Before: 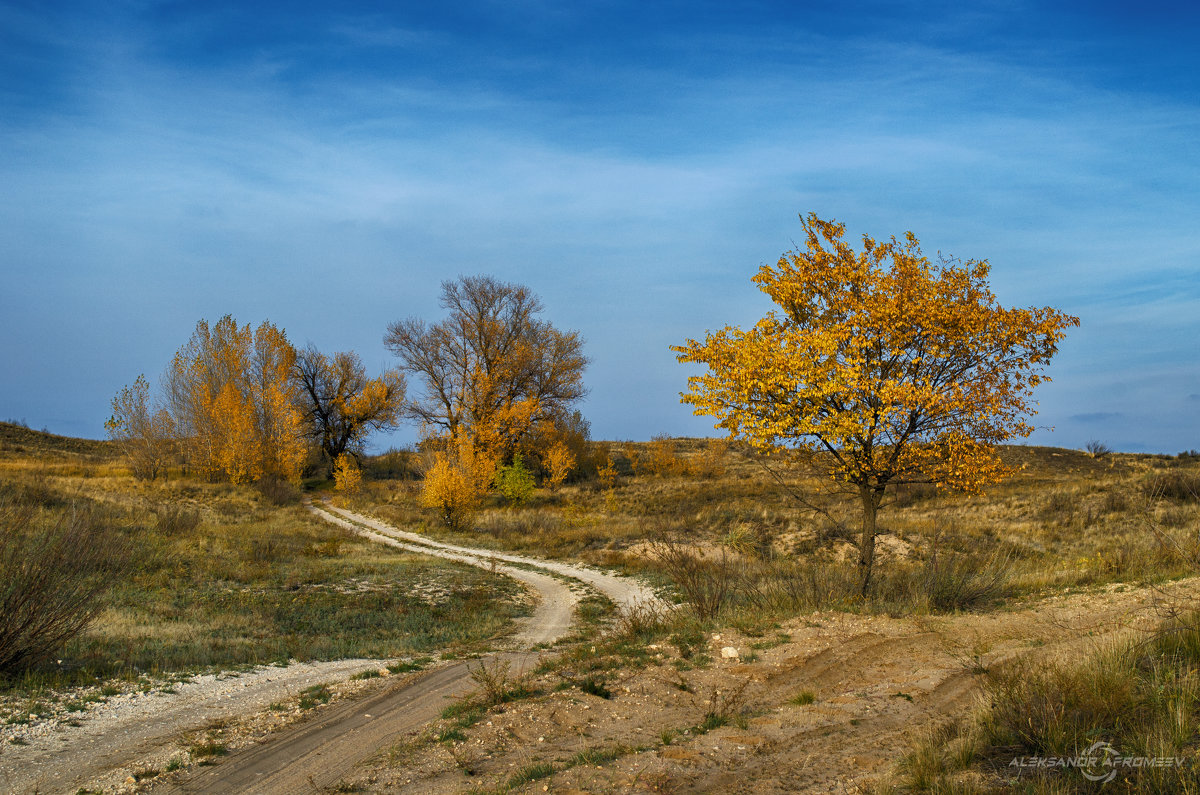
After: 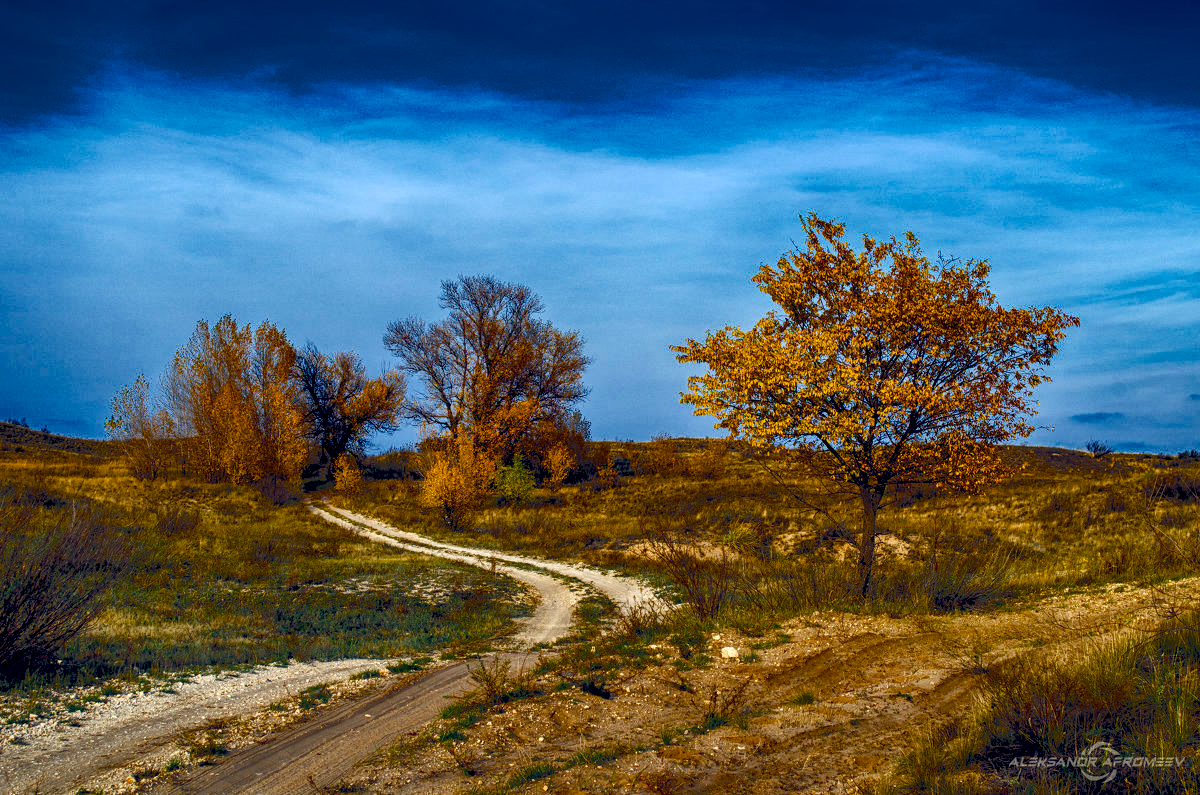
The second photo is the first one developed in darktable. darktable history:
local contrast: on, module defaults
color balance rgb: global offset › luminance -0.277%, global offset › chroma 0.307%, global offset › hue 259.01°, perceptual saturation grading › global saturation 35.146%, perceptual saturation grading › highlights -24.777%, perceptual saturation grading › shadows 50.214%, perceptual brilliance grading › global brilliance 15.172%, perceptual brilliance grading › shadows -34.914%, global vibrance 15.73%, saturation formula JzAzBz (2021)
